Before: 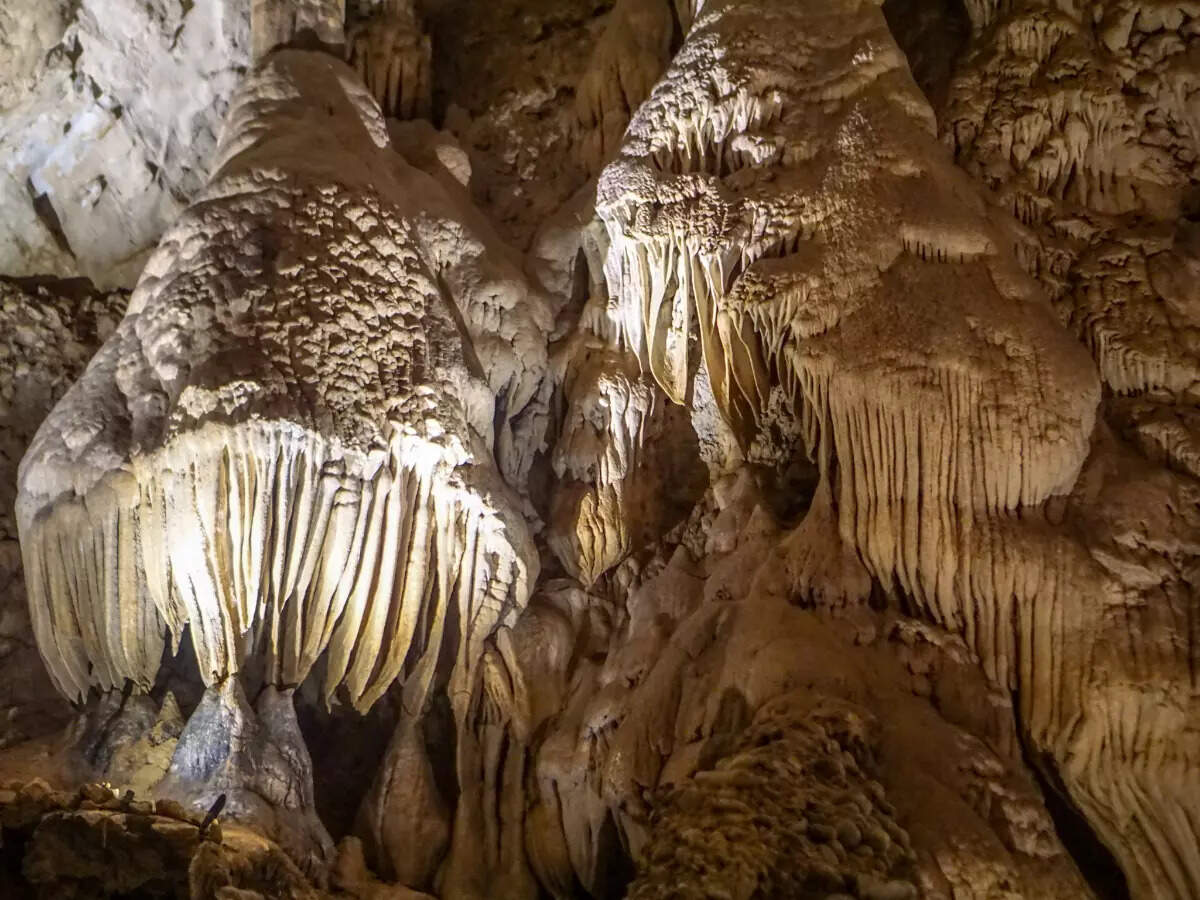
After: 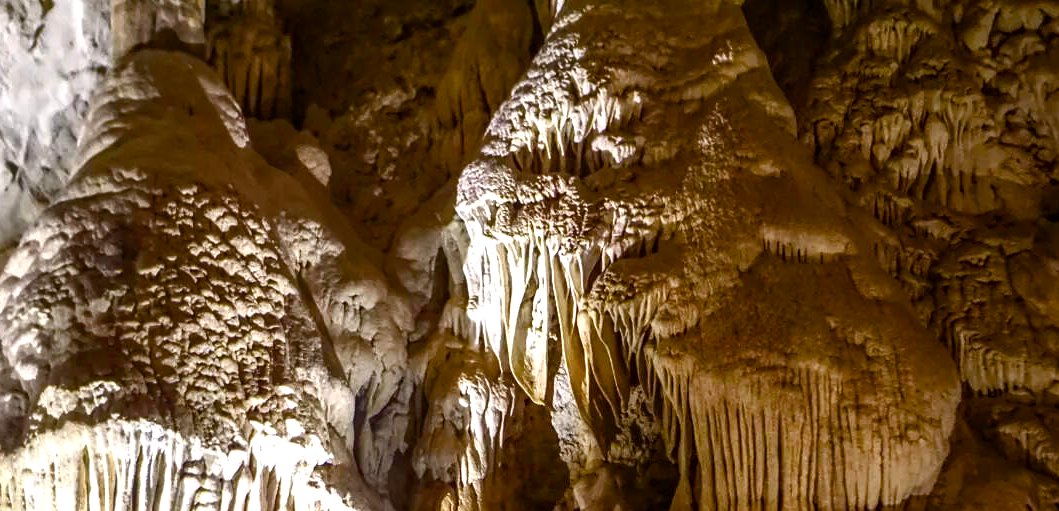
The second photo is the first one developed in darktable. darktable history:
crop and rotate: left 11.67%, bottom 43.201%
color balance rgb: shadows lift › chroma 0.659%, shadows lift › hue 112.79°, perceptual saturation grading › global saturation 24.745%, perceptual saturation grading › highlights -50.942%, perceptual saturation grading › mid-tones 18.969%, perceptual saturation grading › shadows 60.725%, perceptual brilliance grading › global brilliance 14.267%, perceptual brilliance grading › shadows -35.552%
